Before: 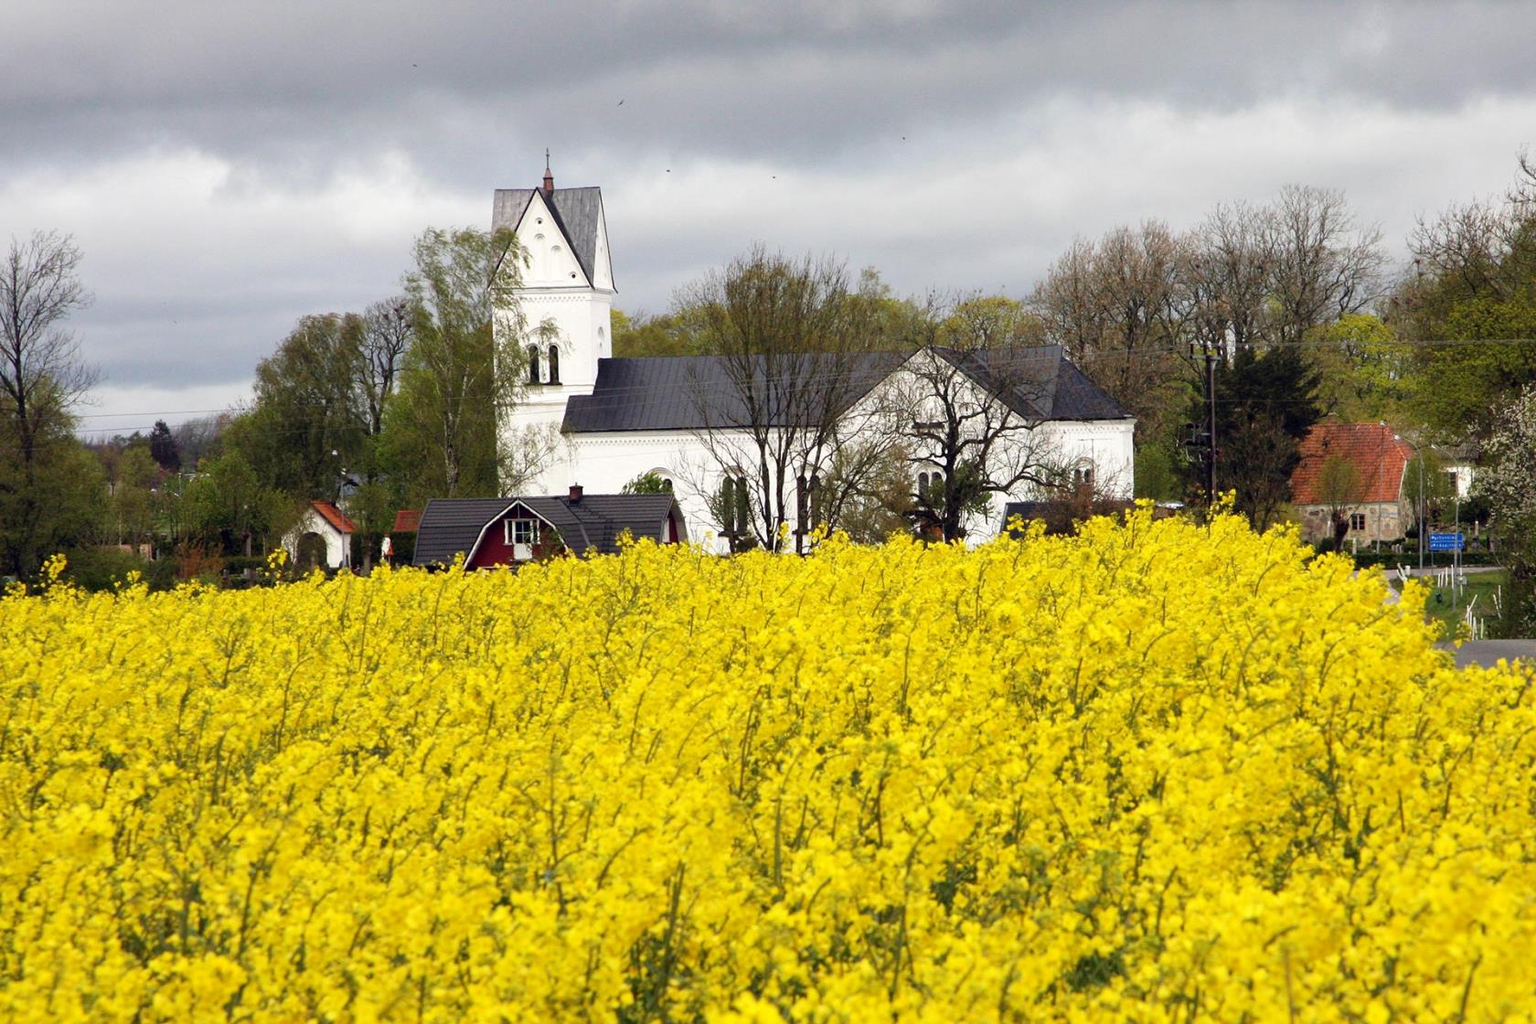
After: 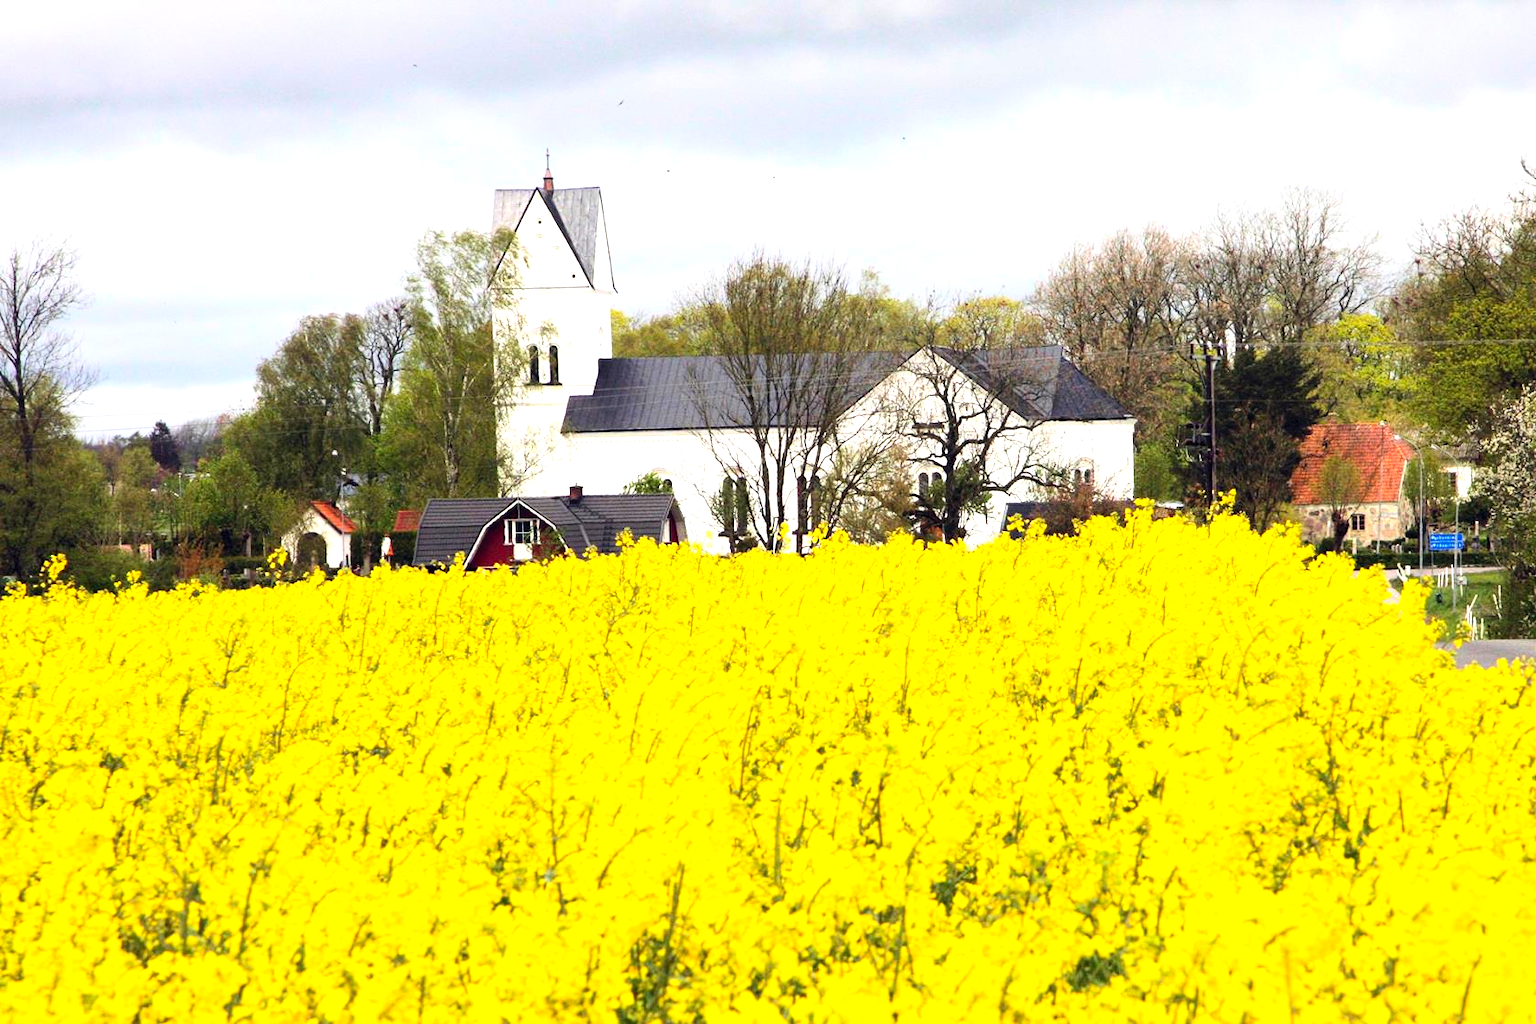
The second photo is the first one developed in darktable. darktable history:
color balance: contrast 10%
exposure: black level correction 0, exposure 0.7 EV, compensate exposure bias true, compensate highlight preservation false
contrast brightness saturation: contrast 0.2, brightness 0.15, saturation 0.14
